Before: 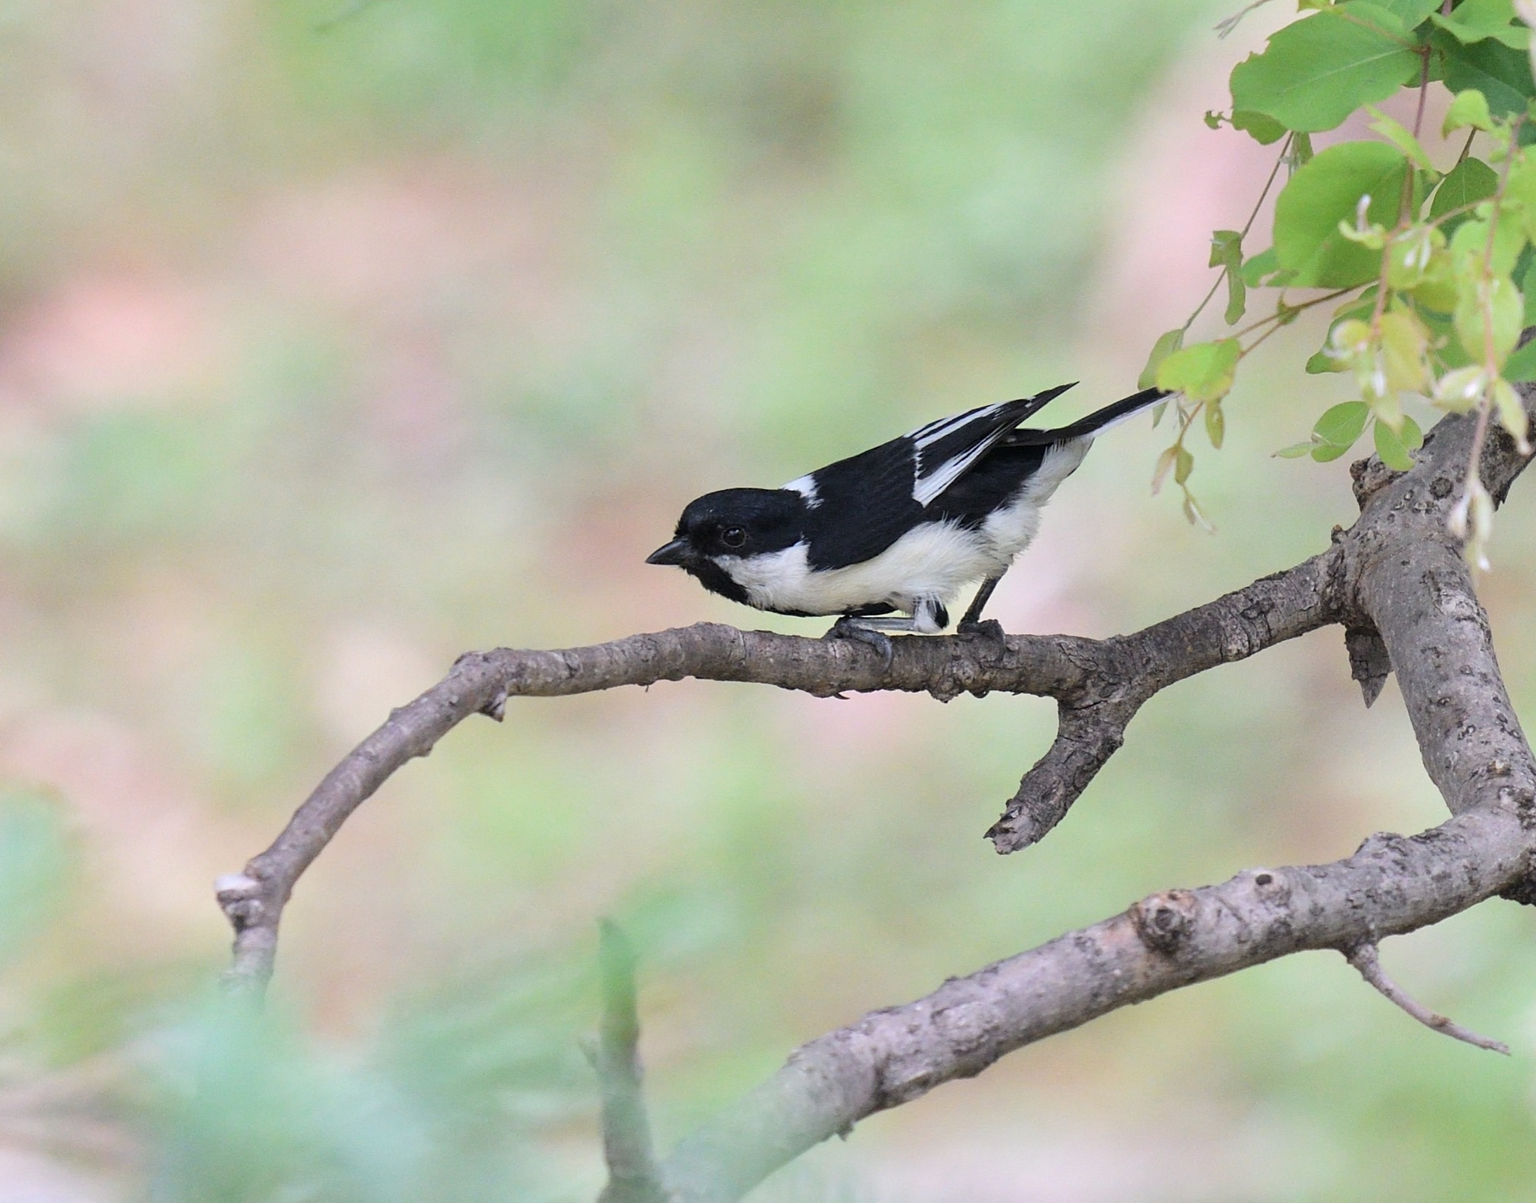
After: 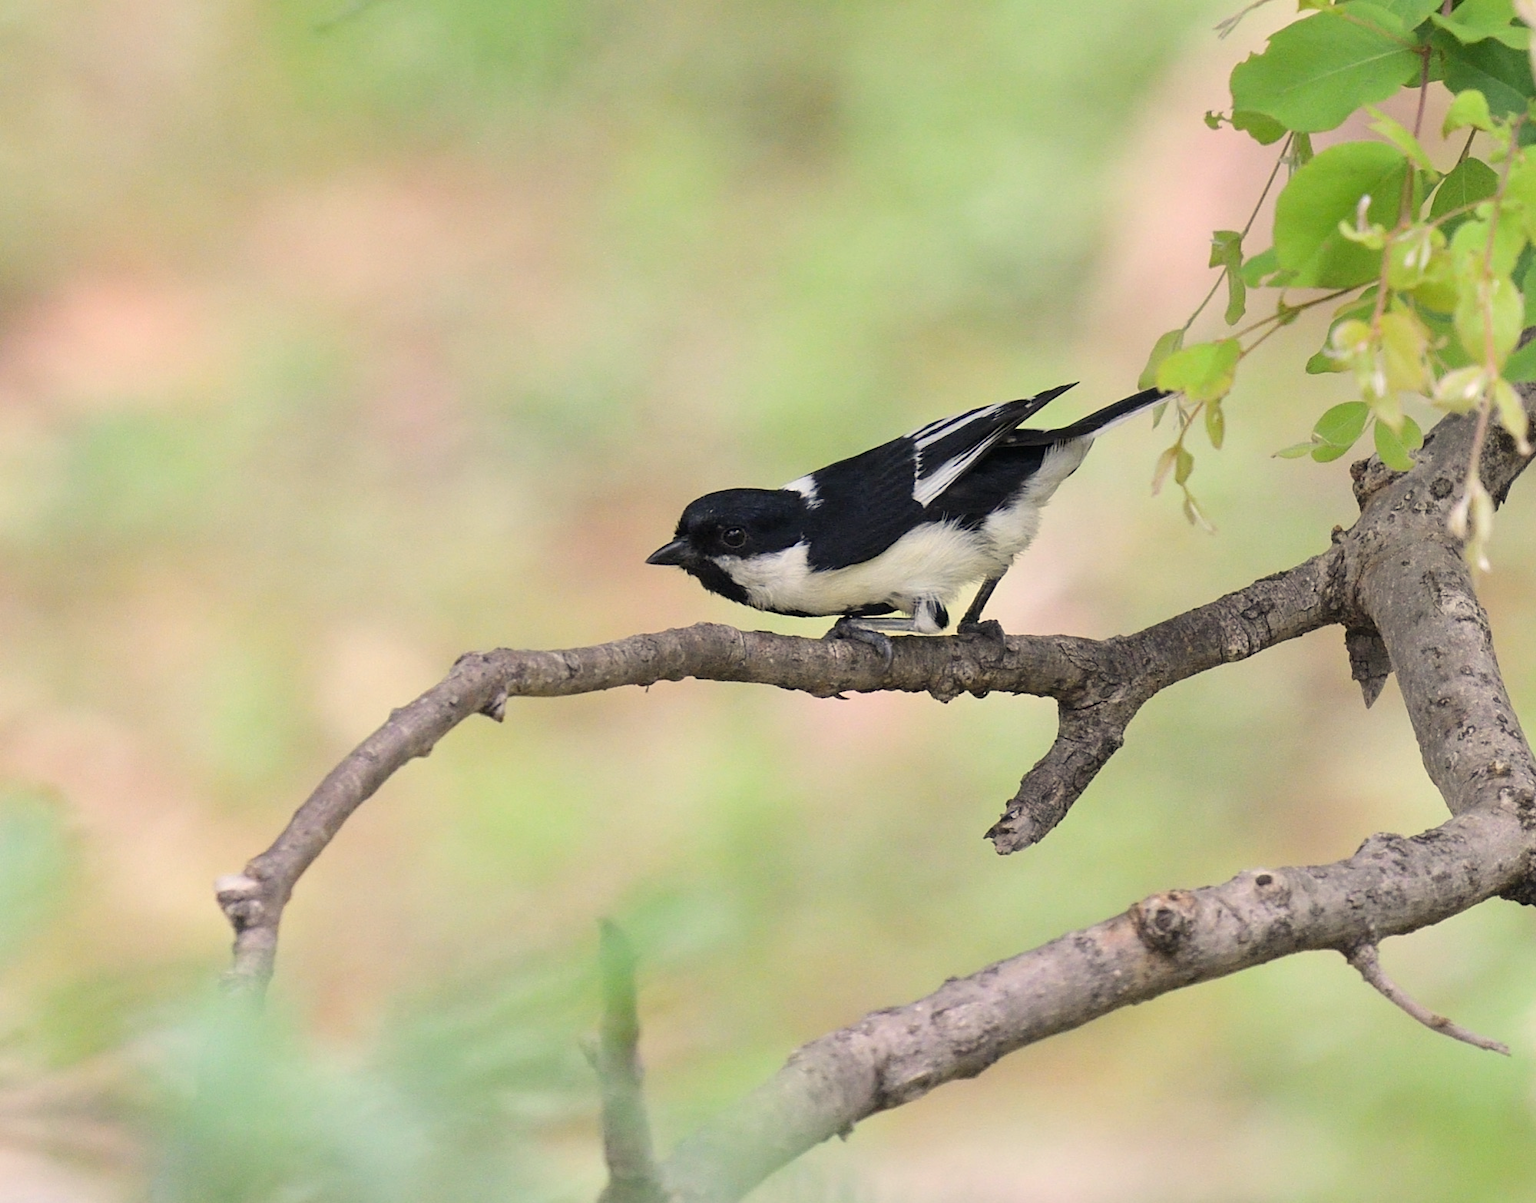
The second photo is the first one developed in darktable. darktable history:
color correction: highlights a* 1.3, highlights b* 17.08
